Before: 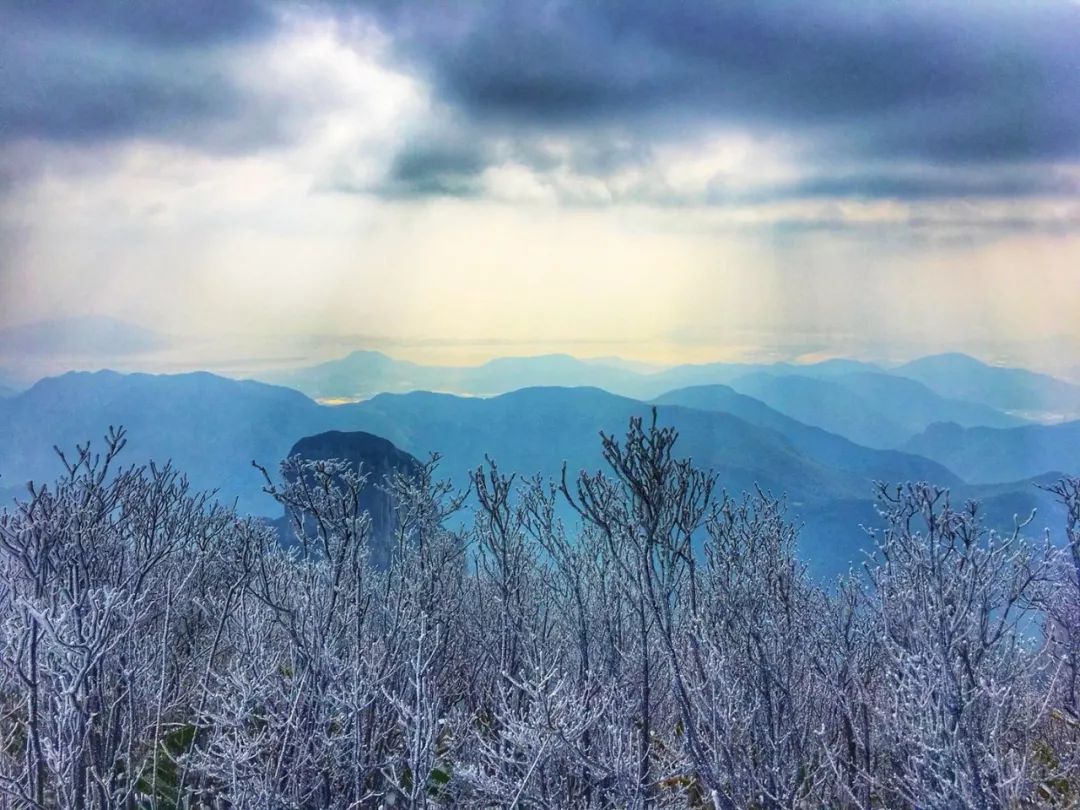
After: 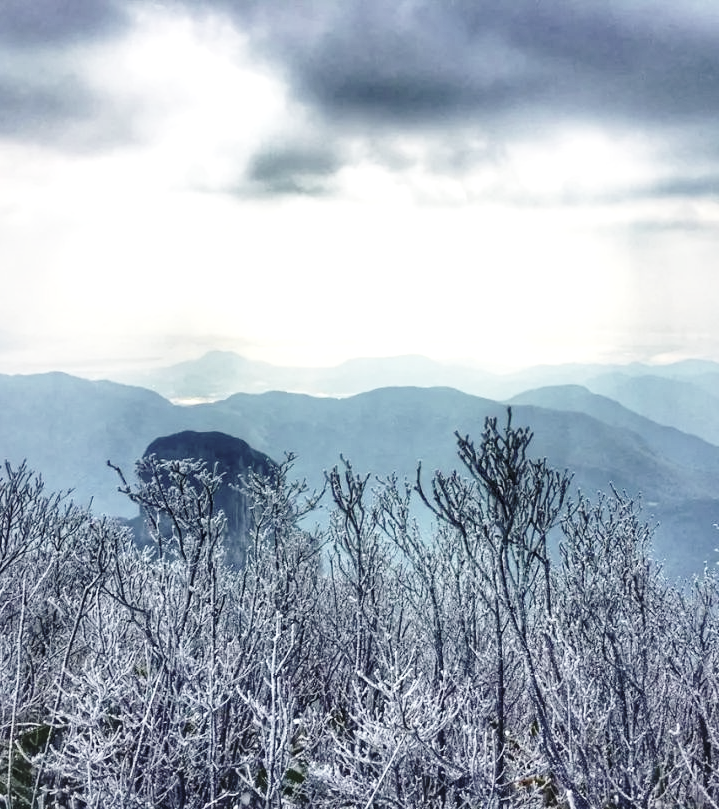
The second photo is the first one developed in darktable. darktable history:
crop and rotate: left 13.435%, right 19.949%
base curve: curves: ch0 [(0, 0) (0.036, 0.037) (0.121, 0.228) (0.46, 0.76) (0.859, 0.983) (1, 1)], preserve colors none
local contrast: mode bilateral grid, contrast 21, coarseness 100, detail 150%, midtone range 0.2
color zones: curves: ch0 [(0, 0.6) (0.129, 0.585) (0.193, 0.596) (0.429, 0.5) (0.571, 0.5) (0.714, 0.5) (0.857, 0.5) (1, 0.6)]; ch1 [(0, 0.453) (0.112, 0.245) (0.213, 0.252) (0.429, 0.233) (0.571, 0.231) (0.683, 0.242) (0.857, 0.296) (1, 0.453)]
